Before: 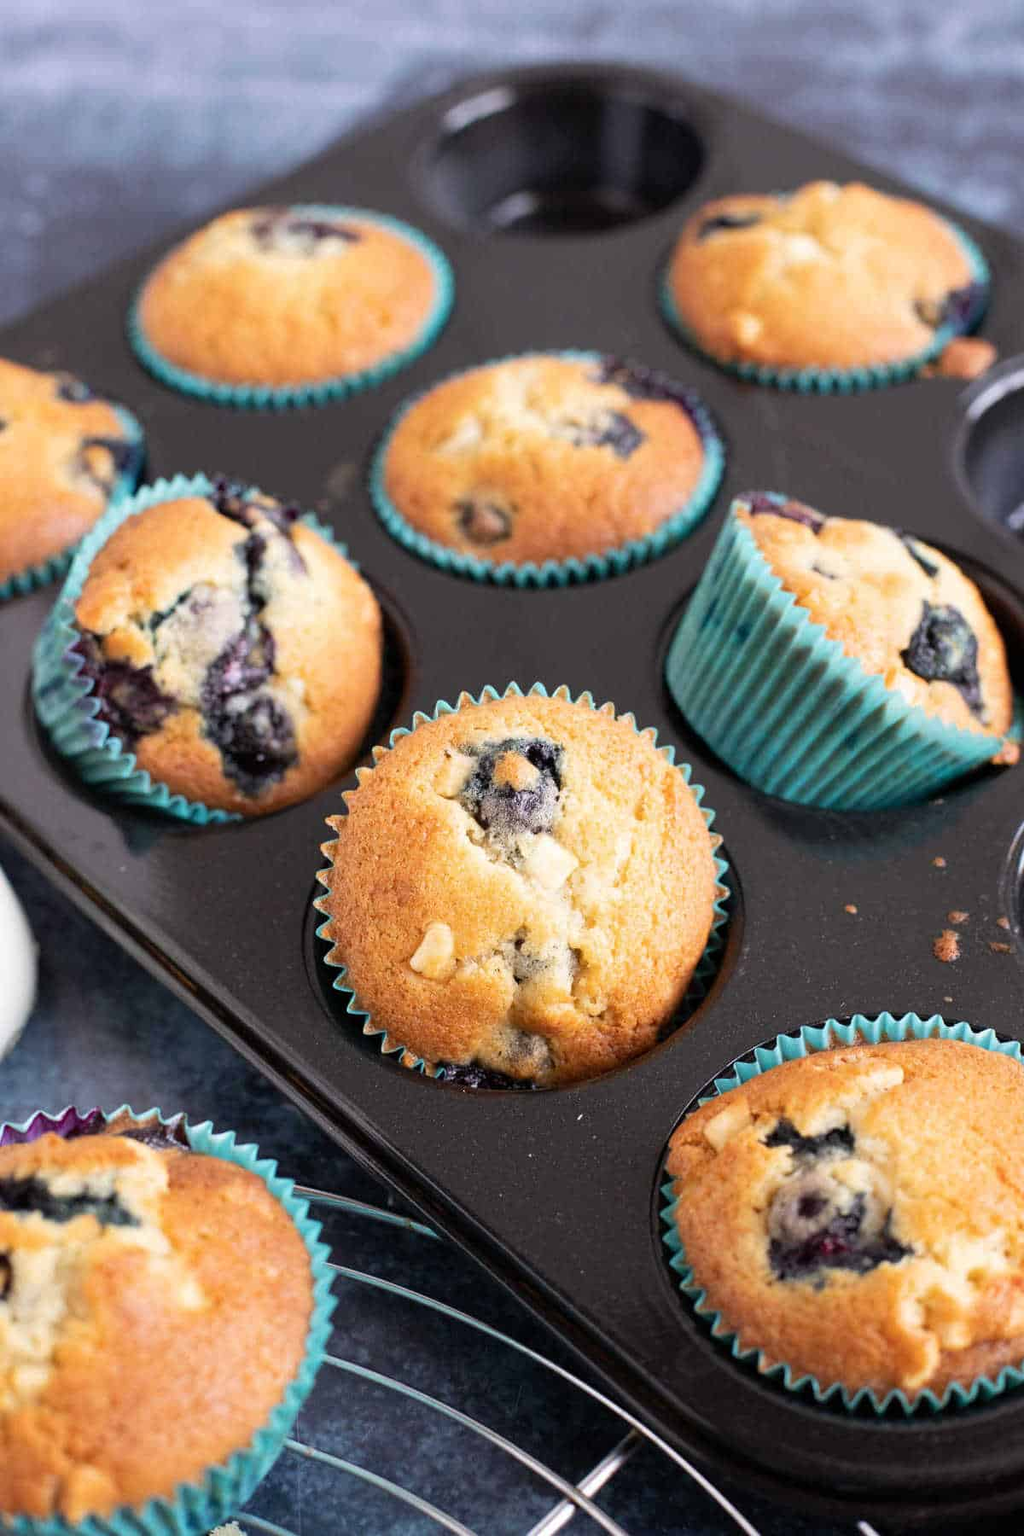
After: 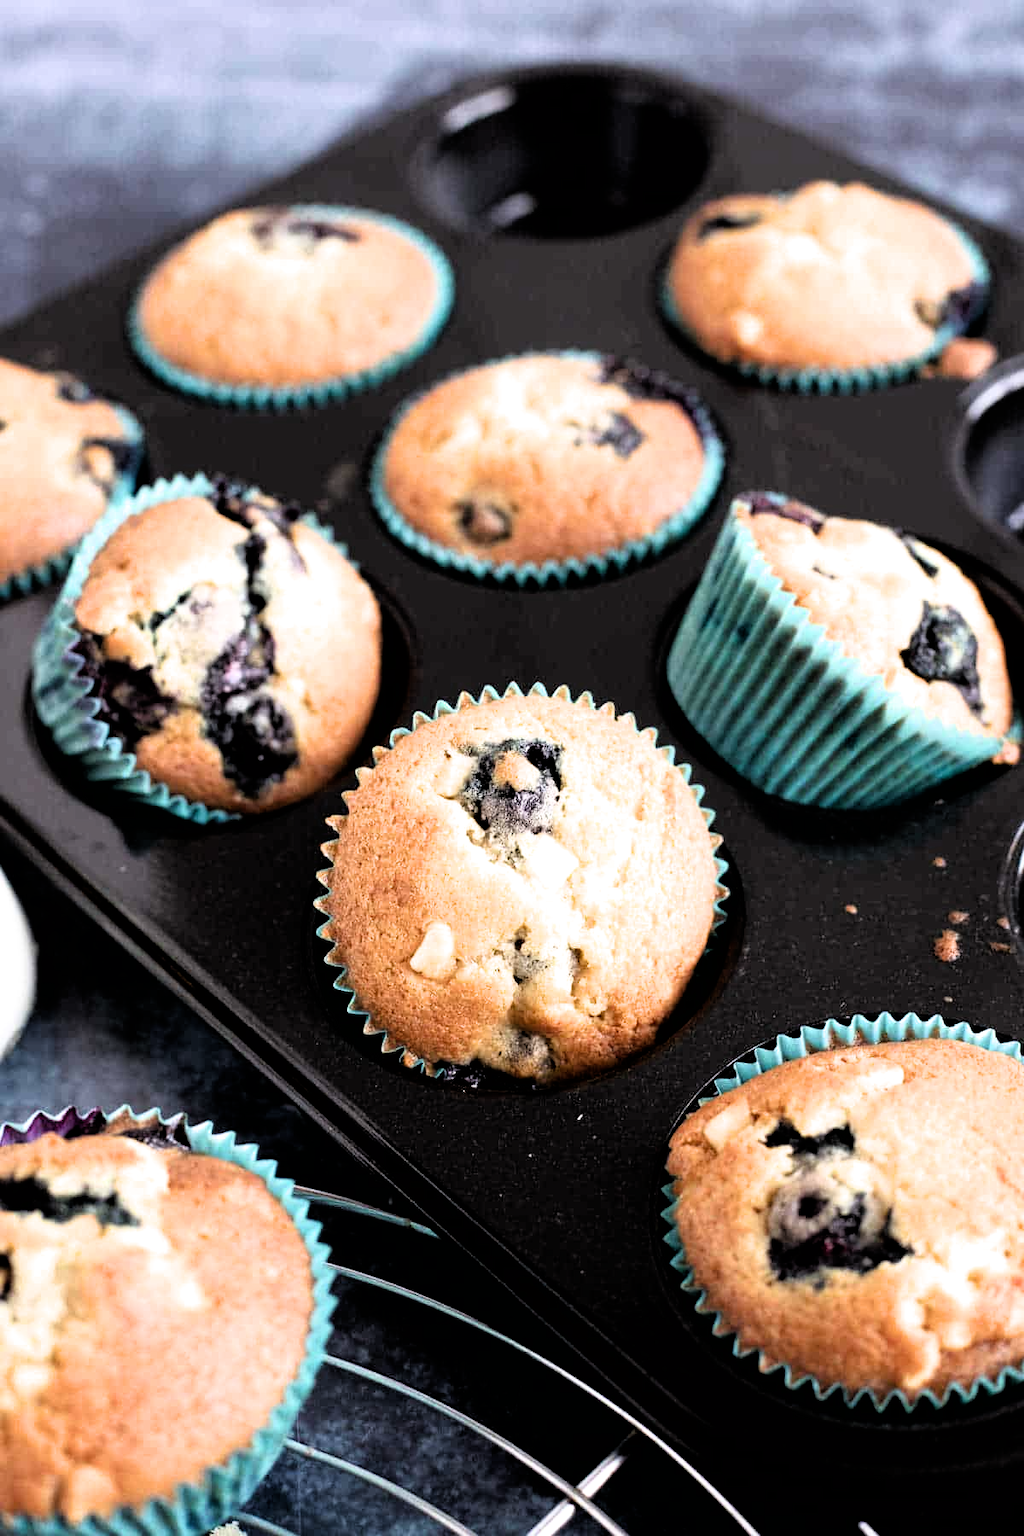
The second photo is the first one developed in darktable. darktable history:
filmic rgb: black relative exposure -3.62 EV, white relative exposure 2.14 EV, hardness 3.64
